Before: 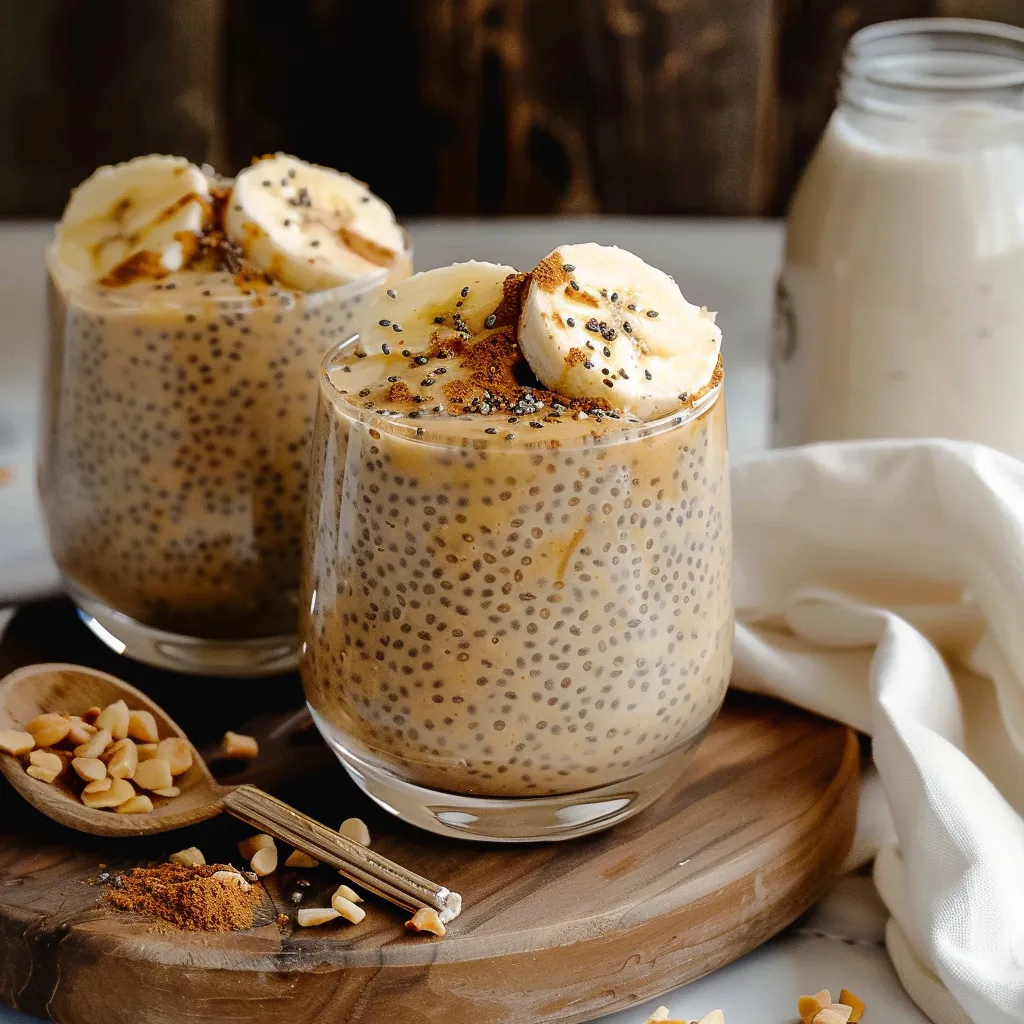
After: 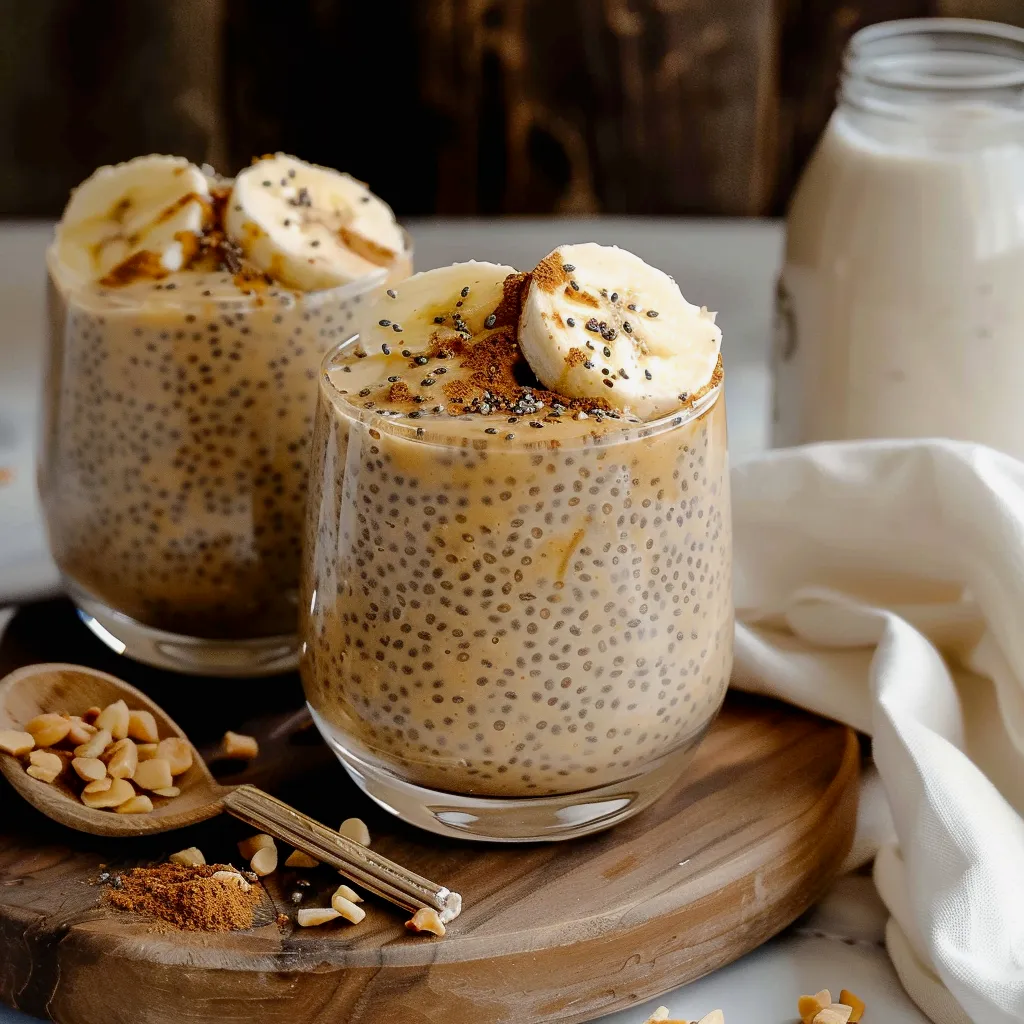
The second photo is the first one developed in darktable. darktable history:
exposure: black level correction 0.002, exposure -0.099 EV, compensate highlight preservation false
